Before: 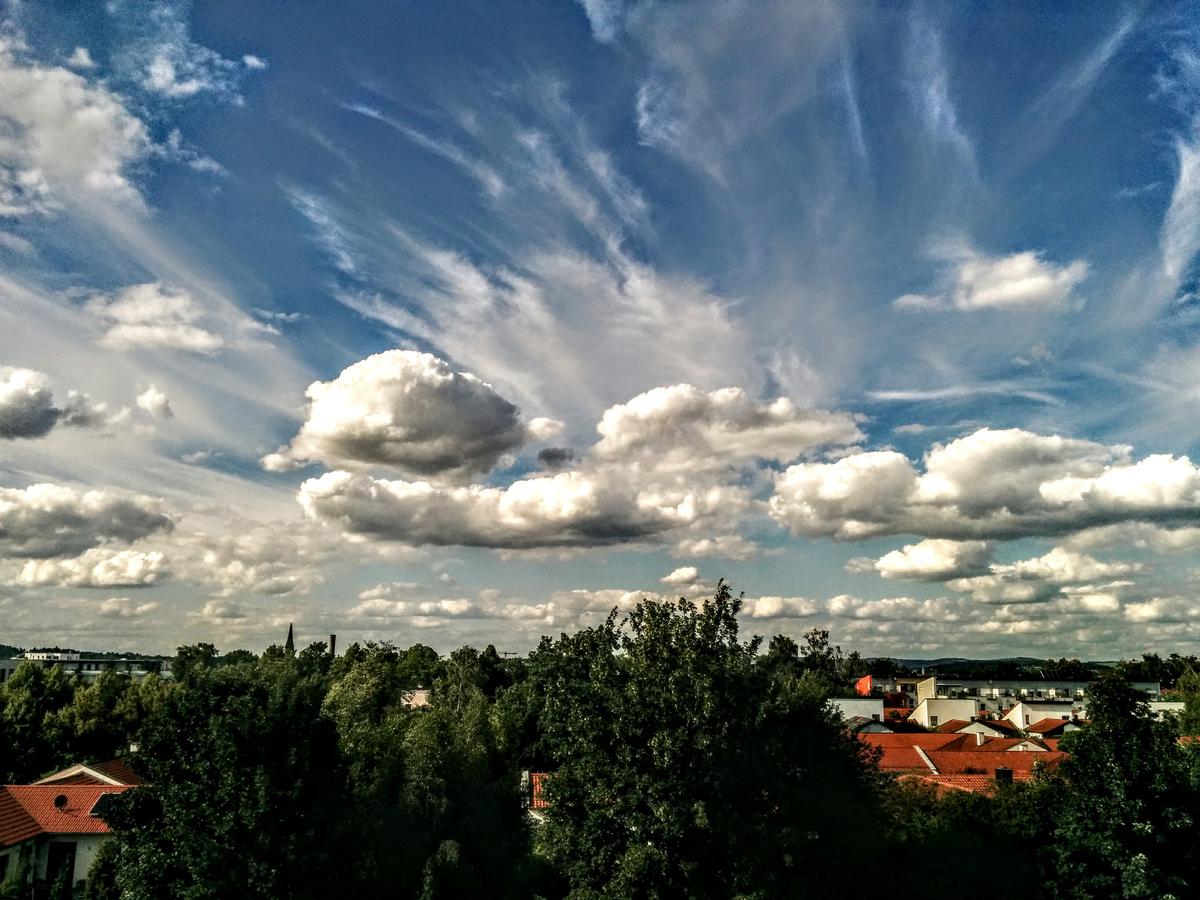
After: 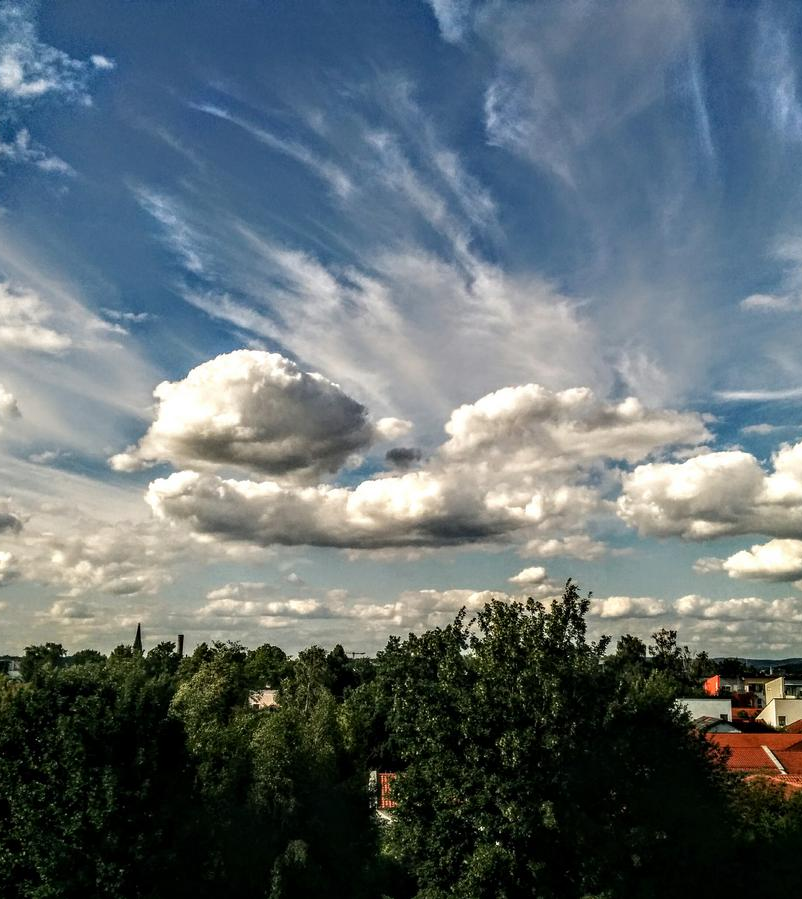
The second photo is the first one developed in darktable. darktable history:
crop and rotate: left 12.679%, right 20.42%
